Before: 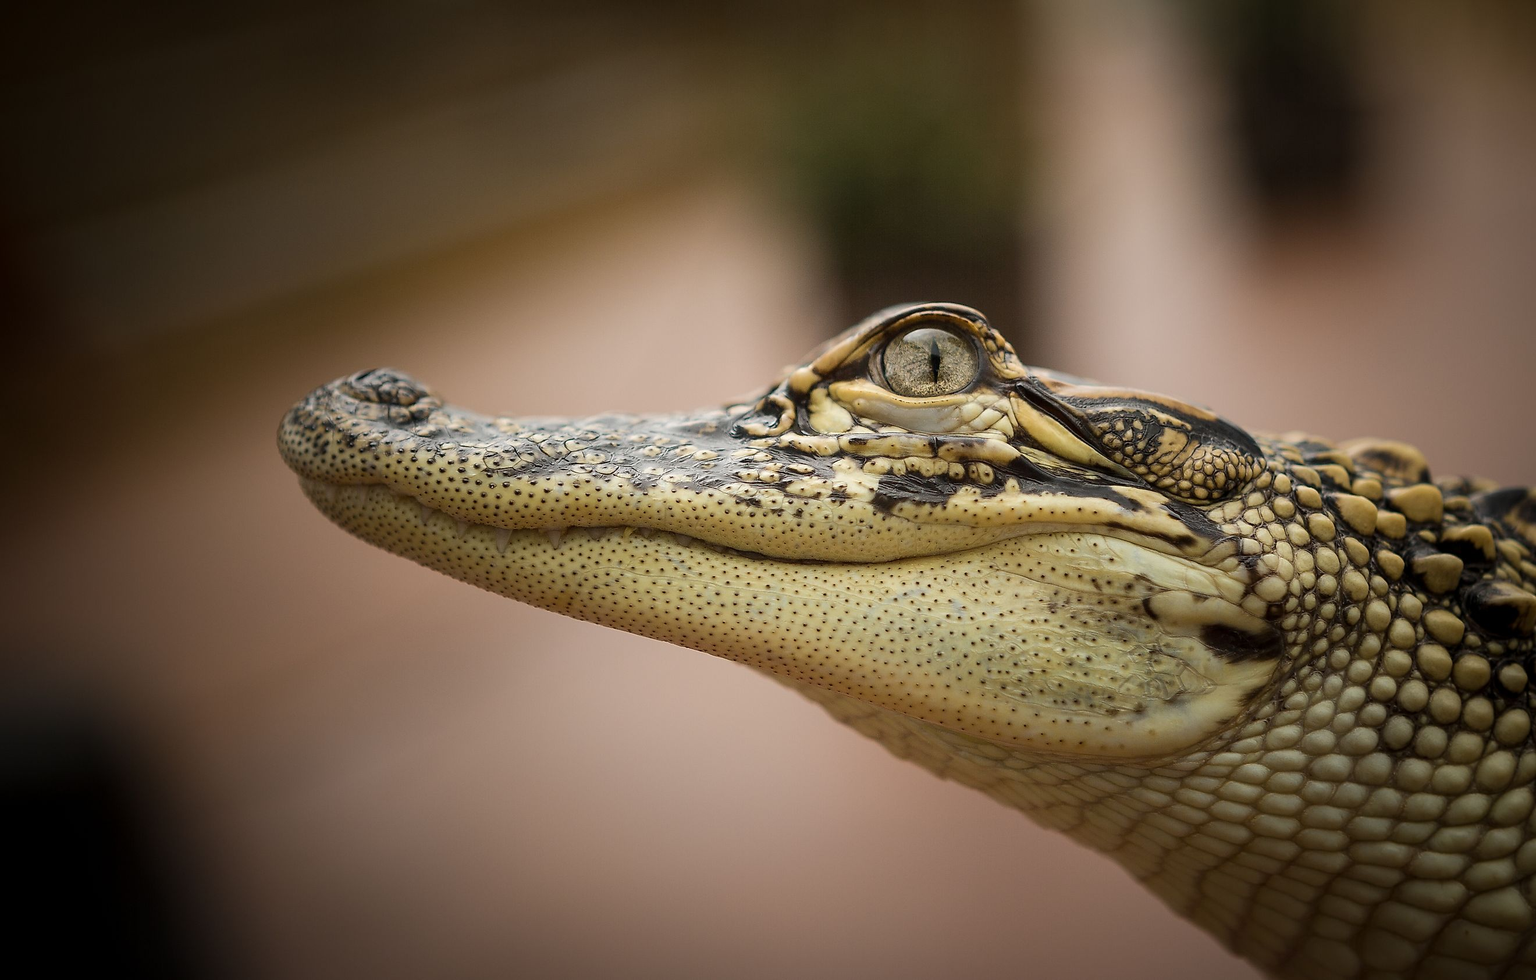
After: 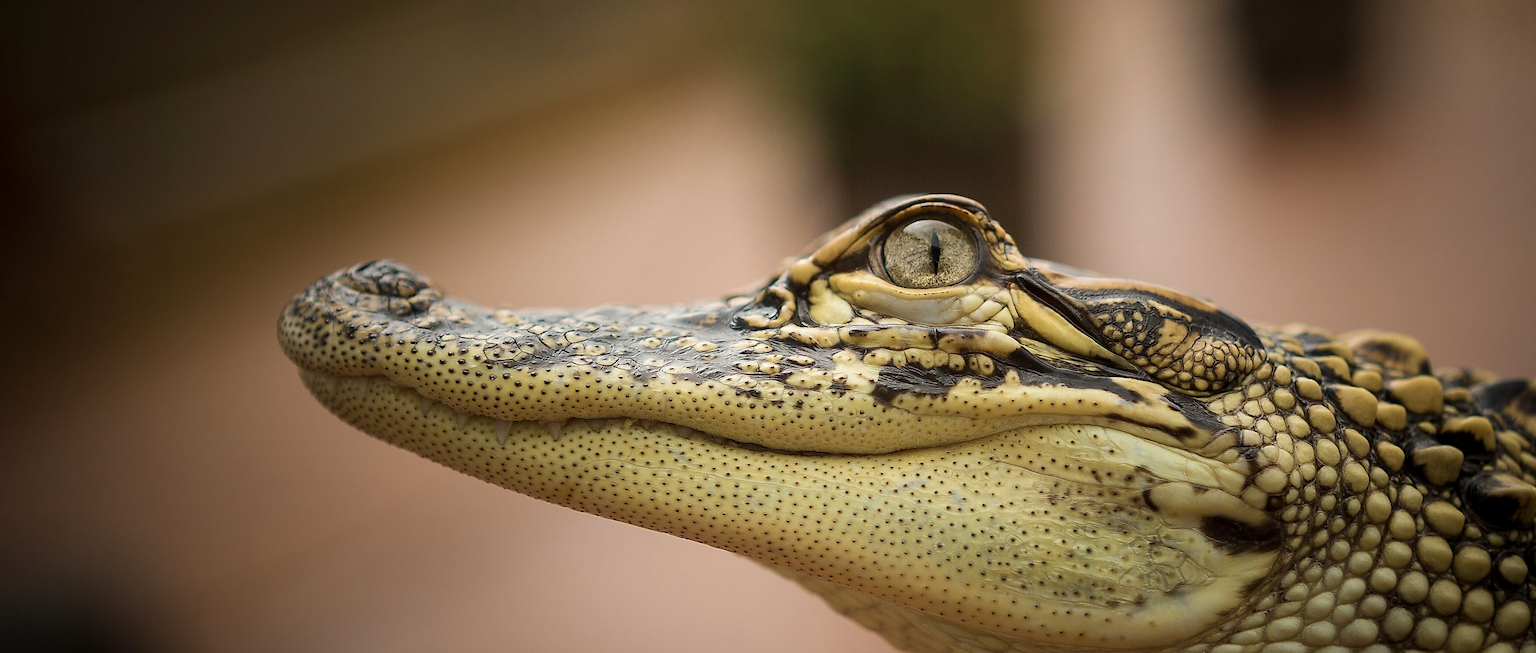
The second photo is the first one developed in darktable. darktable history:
crop: top 11.157%, bottom 22.136%
tone equalizer: on, module defaults
velvia: on, module defaults
